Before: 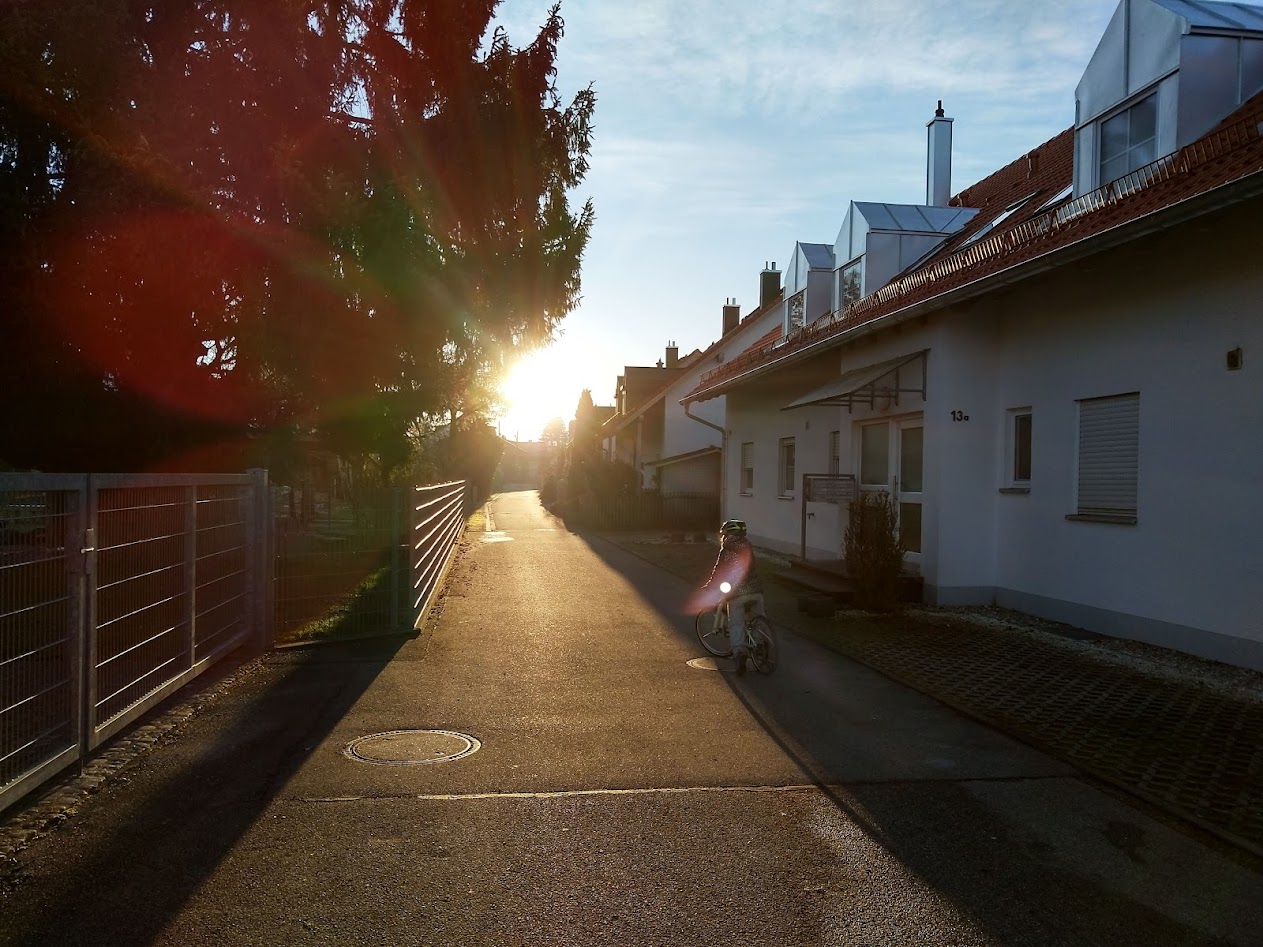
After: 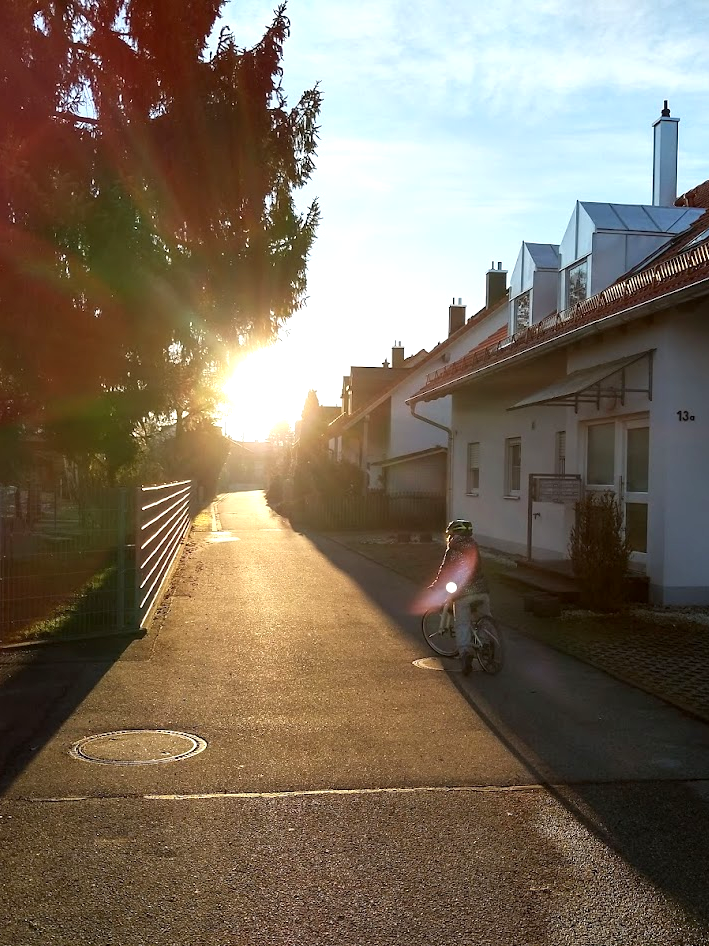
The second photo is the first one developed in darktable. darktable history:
exposure: black level correction 0.001, exposure 0.5 EV, compensate highlight preservation false
crop: left 21.73%, right 22.088%, bottom 0.009%
